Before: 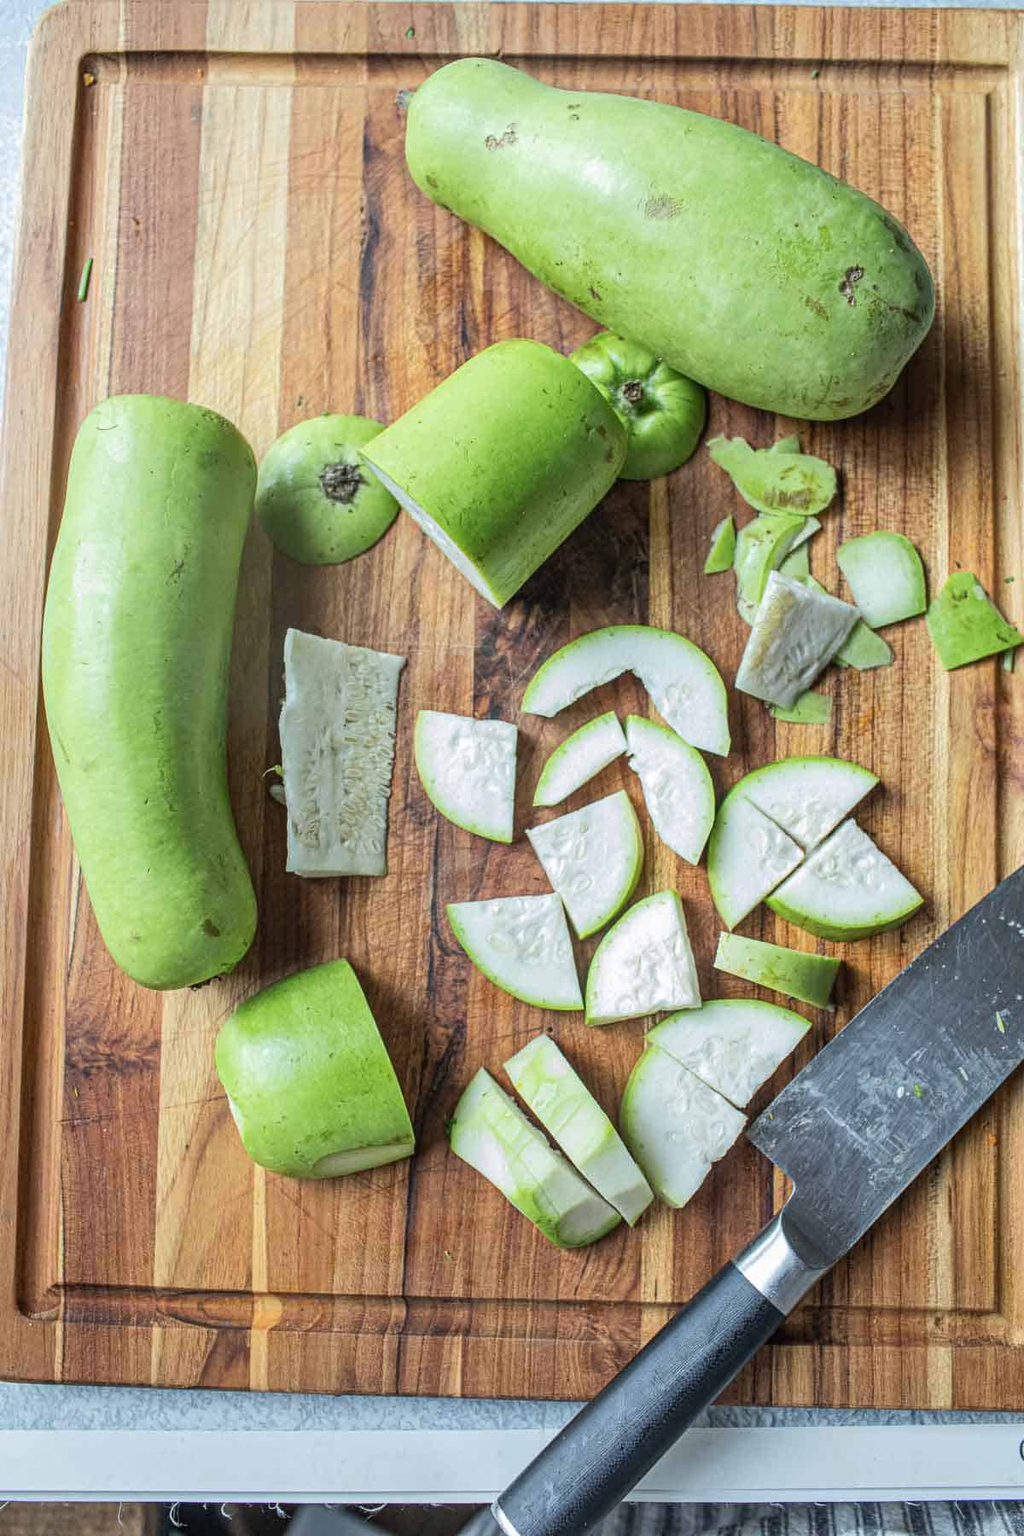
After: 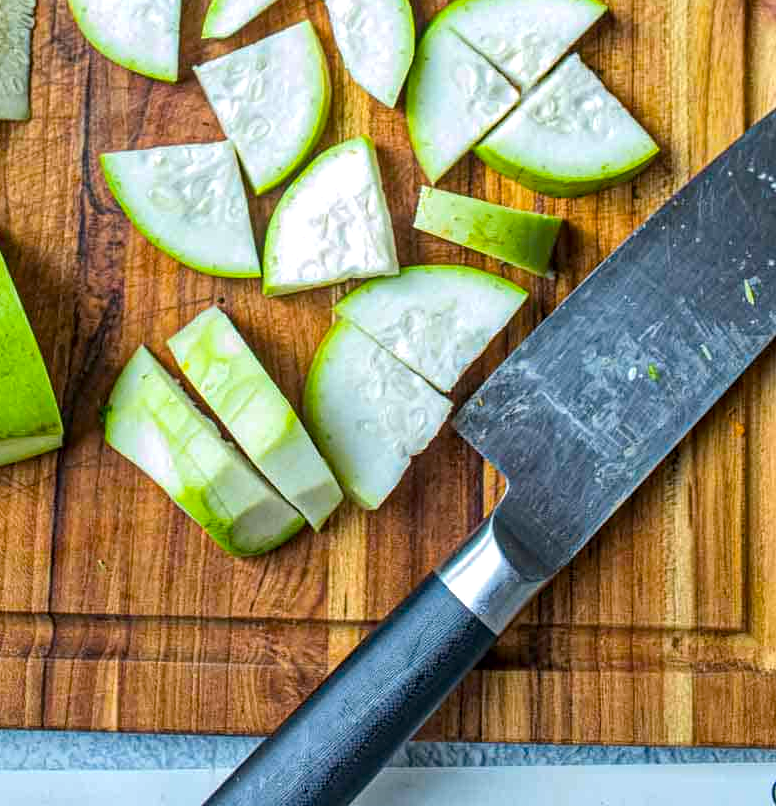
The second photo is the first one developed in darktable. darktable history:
color balance rgb: perceptual saturation grading › global saturation 0.775%, perceptual brilliance grading › global brilliance 3.62%, global vibrance 50.435%
tone curve: curves: ch0 [(0, 0) (0.161, 0.144) (0.501, 0.497) (1, 1)], color space Lab, independent channels, preserve colors none
crop and rotate: left 35.271%, top 50.361%, bottom 4.826%
haze removal: compatibility mode true, adaptive false
local contrast: highlights 105%, shadows 98%, detail 119%, midtone range 0.2
